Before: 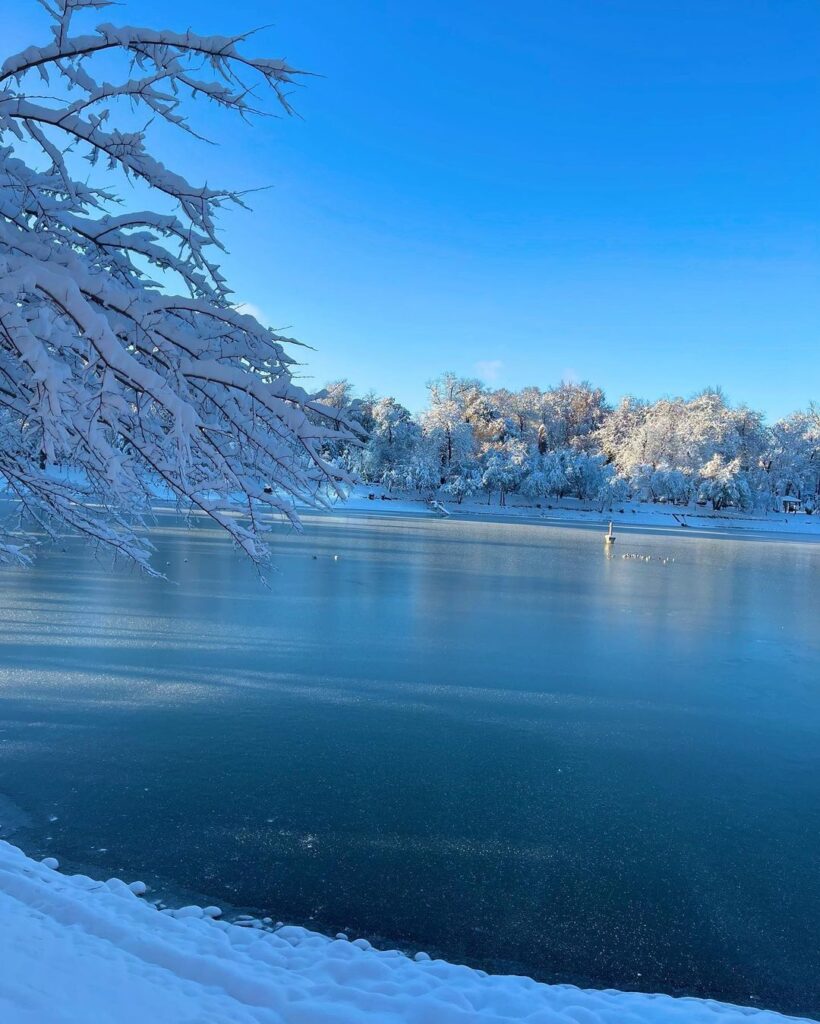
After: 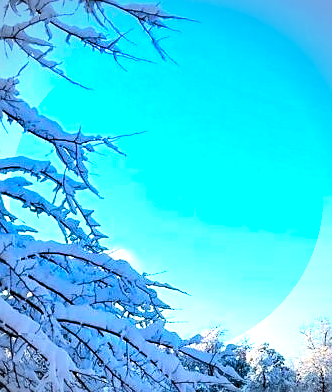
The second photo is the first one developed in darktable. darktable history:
exposure: black level correction 0, exposure 0.932 EV, compensate highlight preservation false
sharpen: radius 1.485, amount 0.415, threshold 1.24
crop: left 15.443%, top 5.43%, right 44.048%, bottom 56.223%
color correction: highlights a* 3.48, highlights b* 1.96, saturation 1.19
contrast brightness saturation: contrast 0.206, brightness -0.109, saturation 0.213
levels: levels [0.062, 0.494, 0.925]
vignetting: unbound false
